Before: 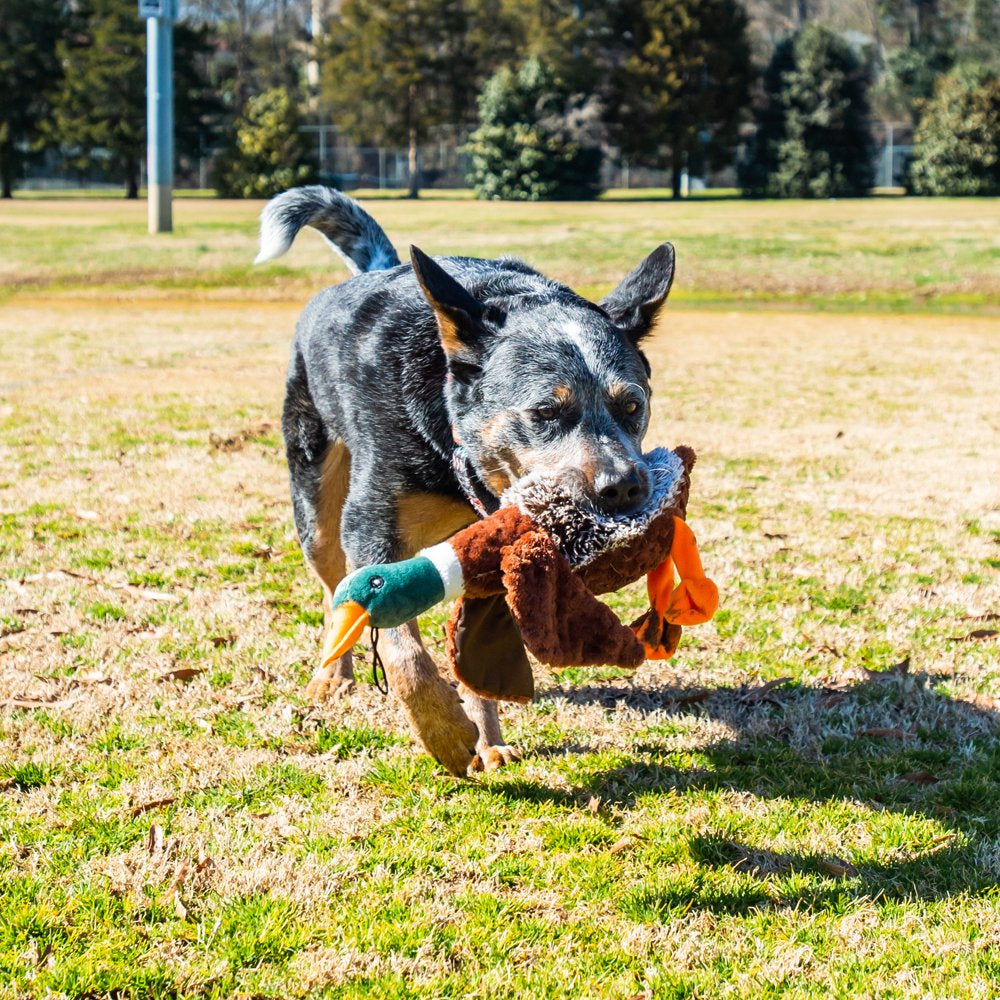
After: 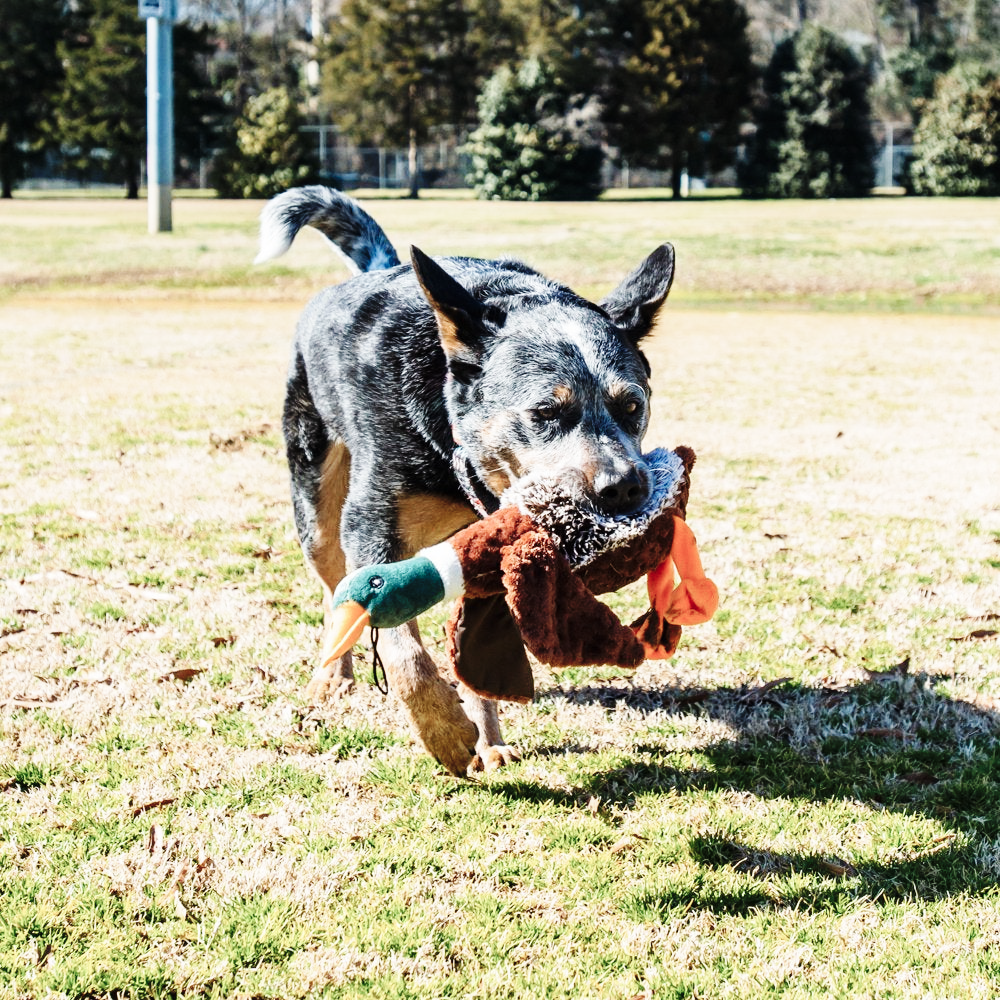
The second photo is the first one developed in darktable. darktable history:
base curve: curves: ch0 [(0, 0) (0.036, 0.025) (0.121, 0.166) (0.206, 0.329) (0.605, 0.79) (1, 1)], preserve colors none
color balance: input saturation 100.43%, contrast fulcrum 14.22%, output saturation 70.41%
white balance: emerald 1
